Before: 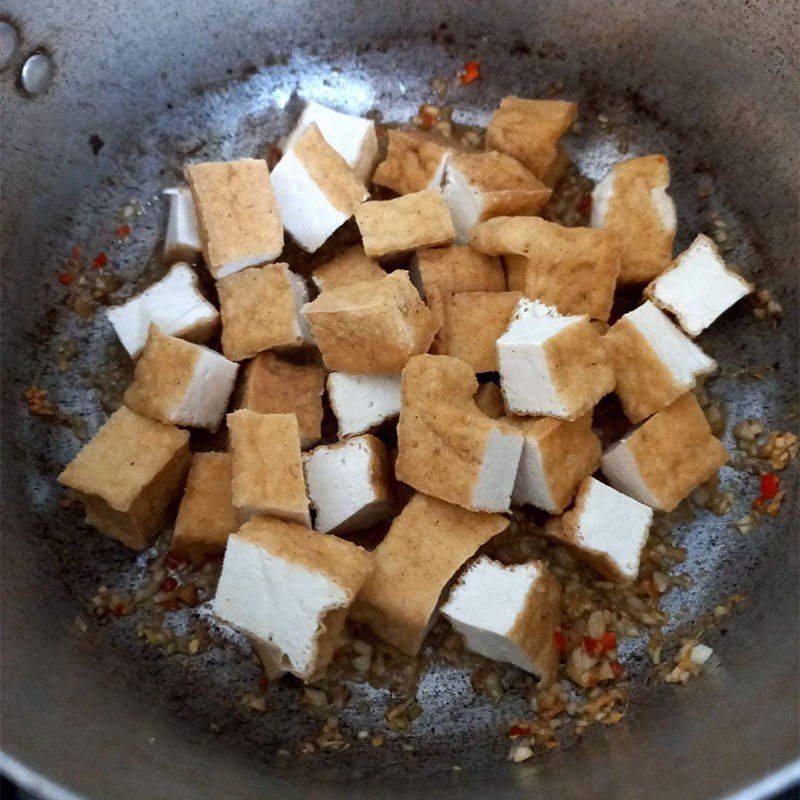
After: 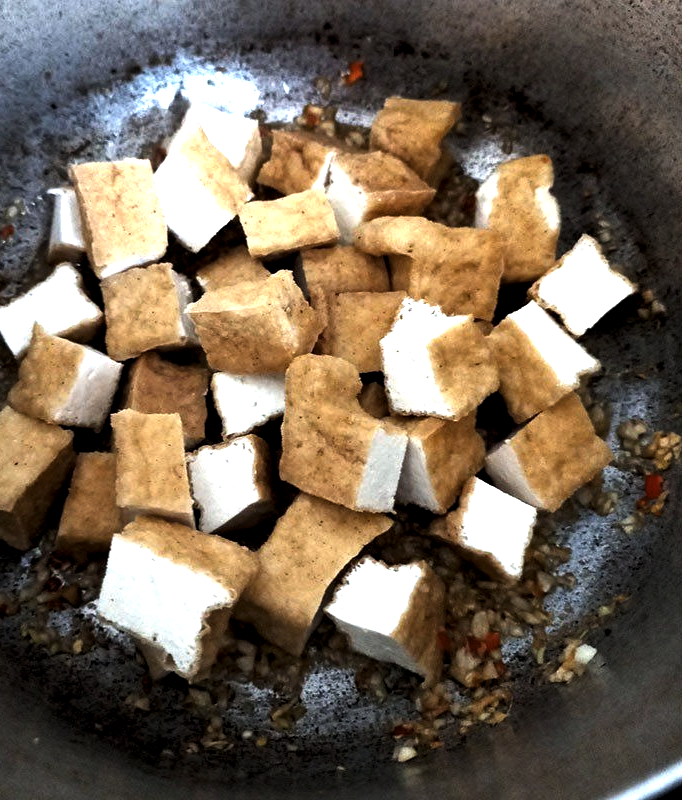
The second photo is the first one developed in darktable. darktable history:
crop and rotate: left 14.648%
levels: levels [0.044, 0.475, 0.791]
local contrast: highlights 106%, shadows 103%, detail 119%, midtone range 0.2
